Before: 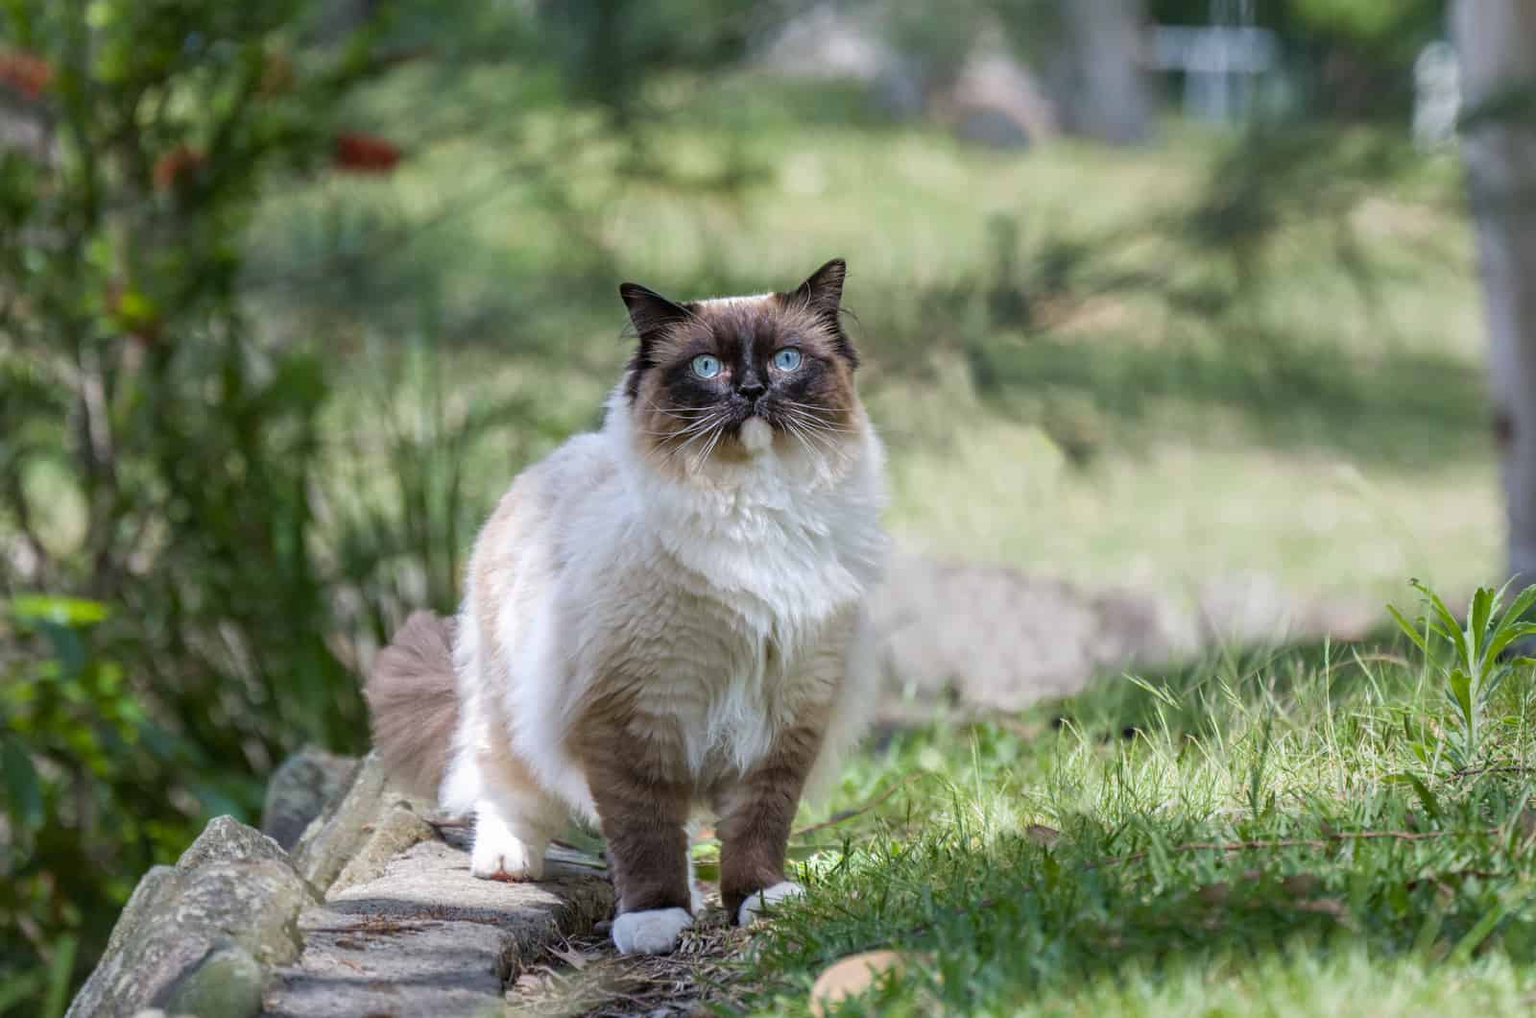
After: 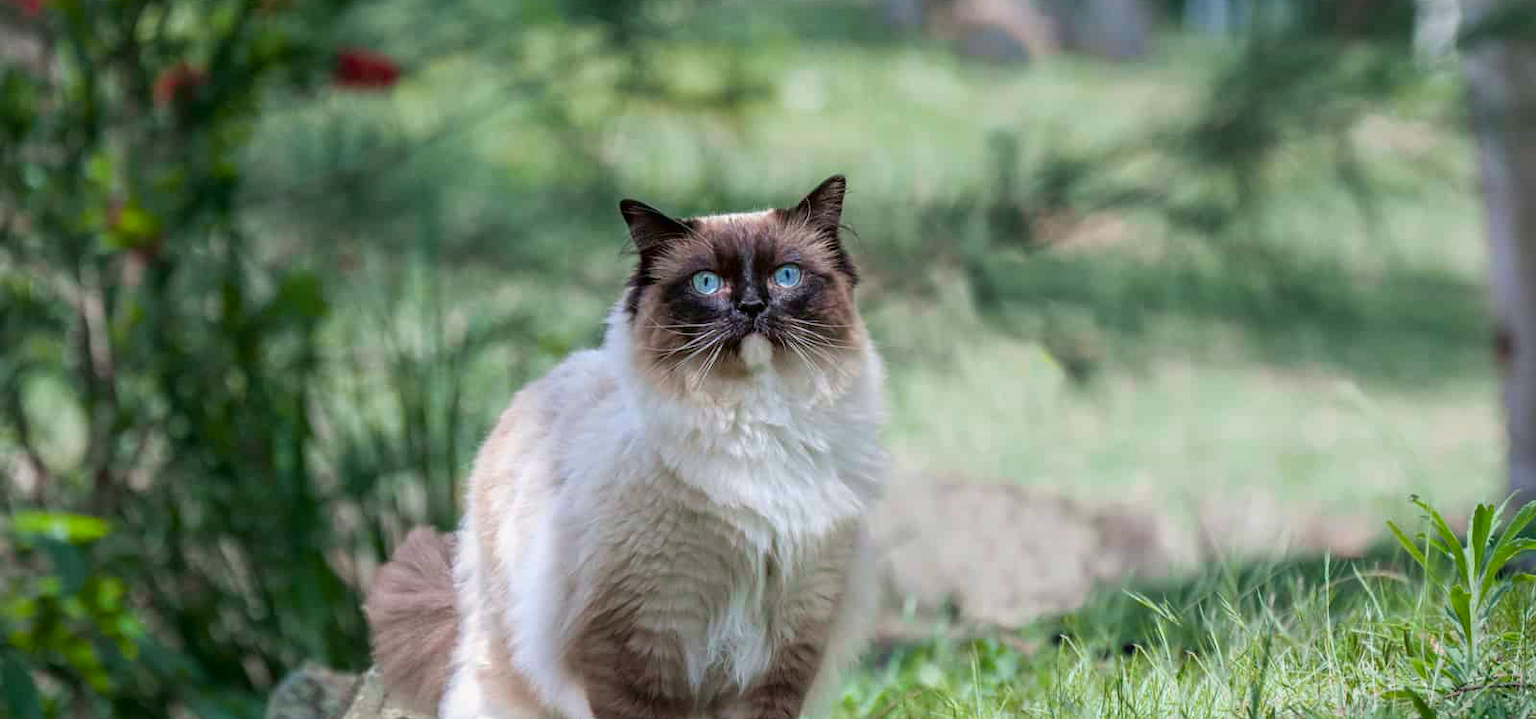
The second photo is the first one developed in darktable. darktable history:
tone curve: curves: ch0 [(0, 0) (0.059, 0.027) (0.162, 0.125) (0.304, 0.279) (0.547, 0.532) (0.828, 0.815) (1, 0.983)]; ch1 [(0, 0) (0.23, 0.166) (0.34, 0.308) (0.371, 0.337) (0.429, 0.411) (0.477, 0.462) (0.499, 0.498) (0.529, 0.537) (0.559, 0.582) (0.743, 0.798) (1, 1)]; ch2 [(0, 0) (0.431, 0.414) (0.498, 0.503) (0.524, 0.528) (0.568, 0.546) (0.6, 0.597) (0.634, 0.645) (0.728, 0.742) (1, 1)], color space Lab, independent channels, preserve colors none
crop and rotate: top 8.293%, bottom 20.996%
